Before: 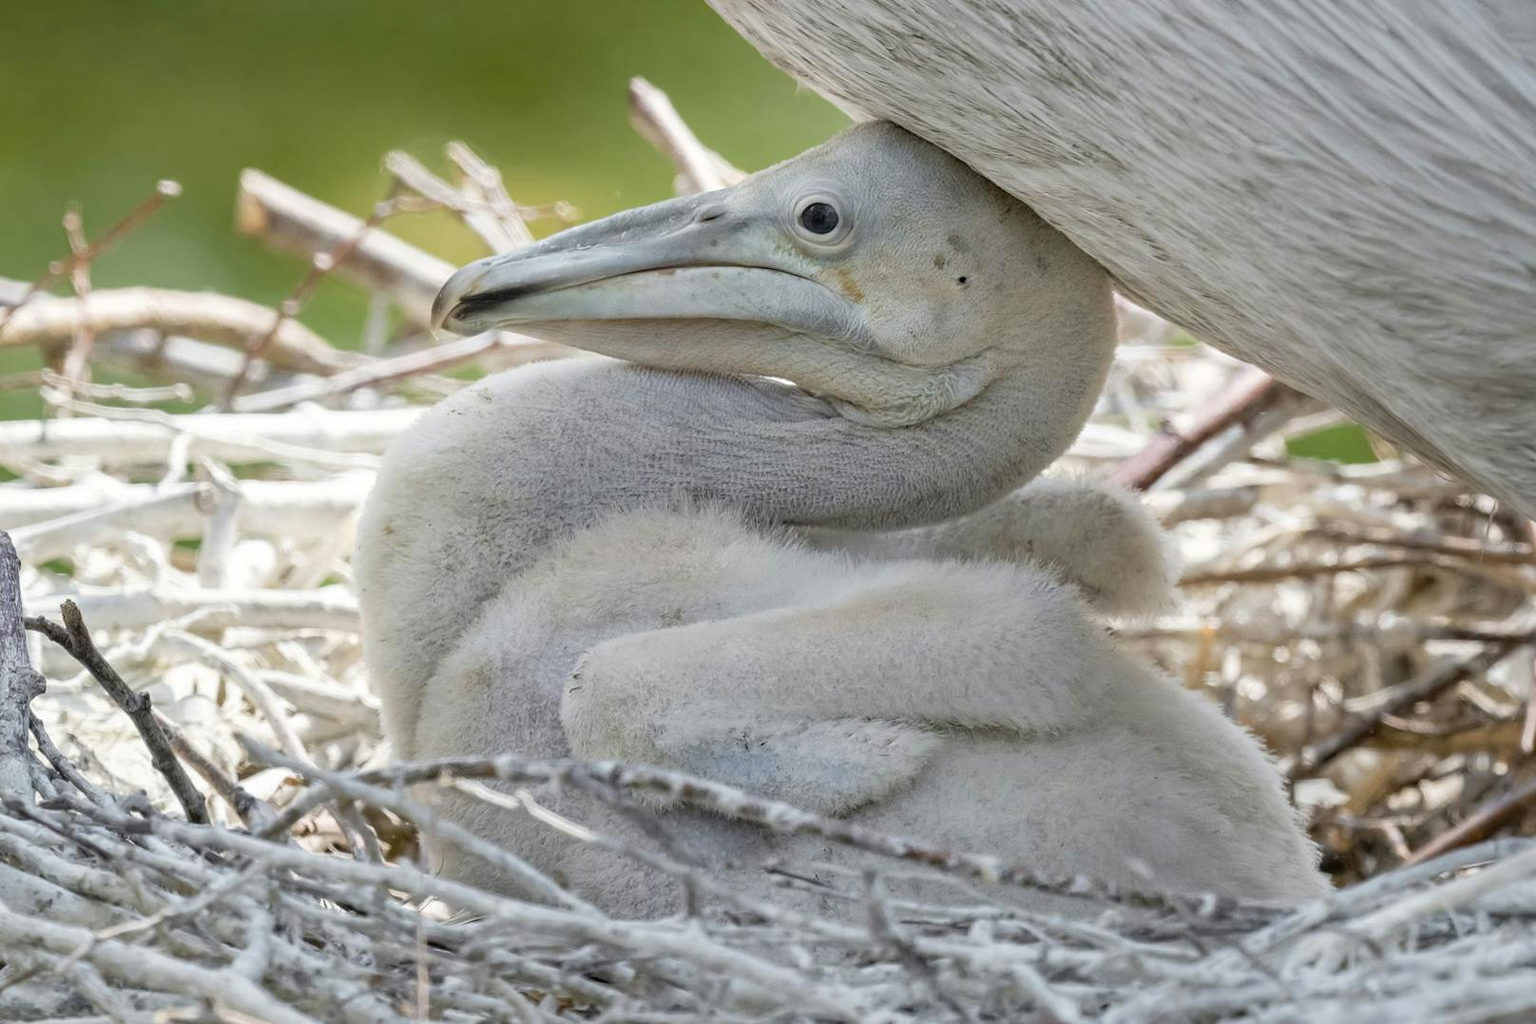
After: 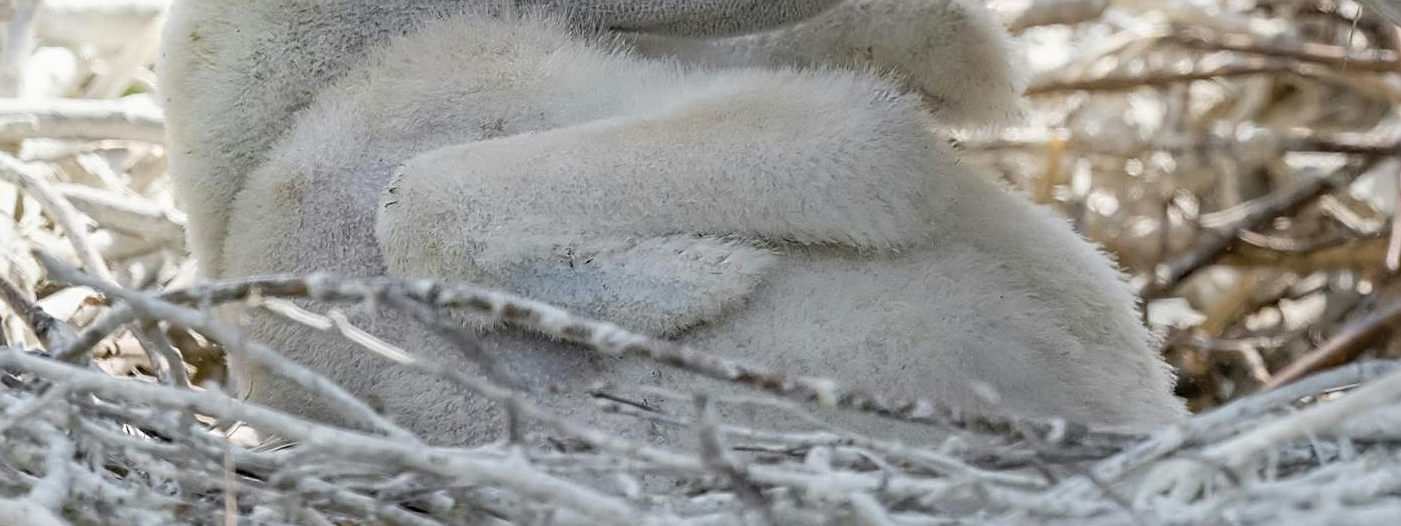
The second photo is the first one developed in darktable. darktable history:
exposure: exposure -0.045 EV, compensate exposure bias true, compensate highlight preservation false
crop and rotate: left 13.272%, top 48.392%, bottom 2.714%
sharpen: on, module defaults
